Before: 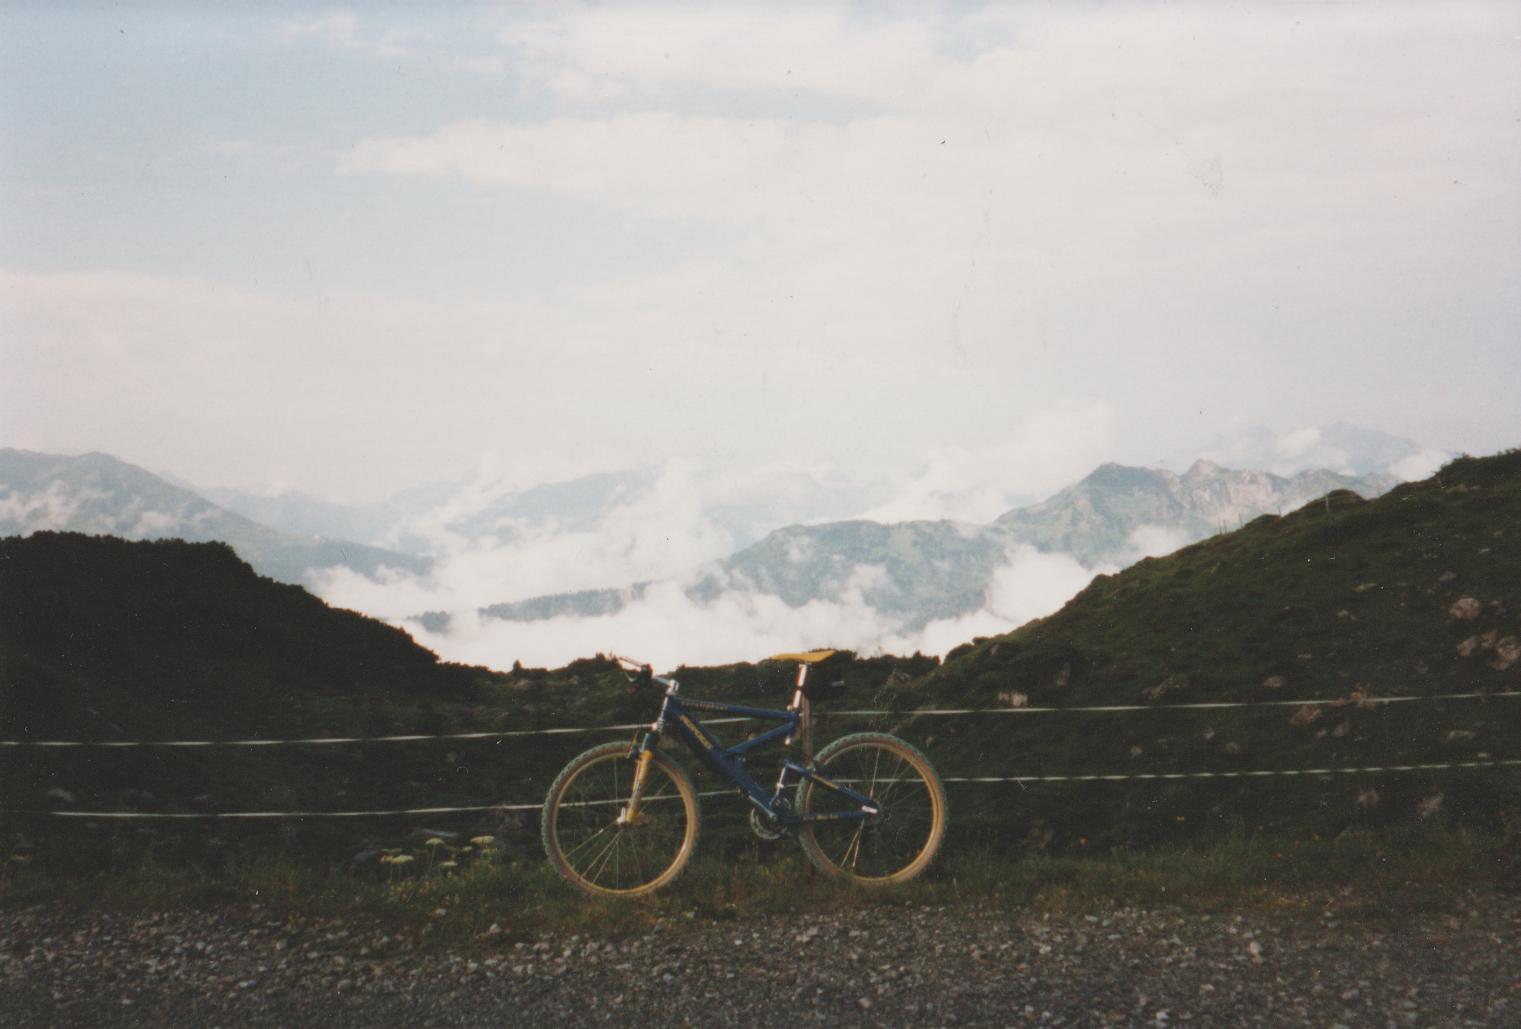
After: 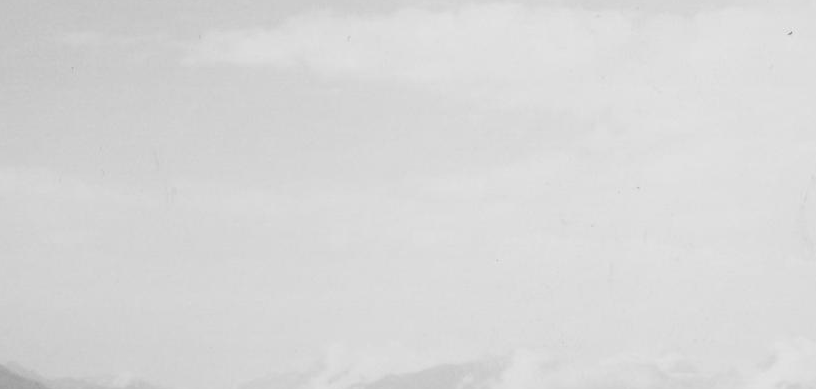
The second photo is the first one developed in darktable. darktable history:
crop: left 10.121%, top 10.631%, right 36.218%, bottom 51.526%
monochrome: on, module defaults
